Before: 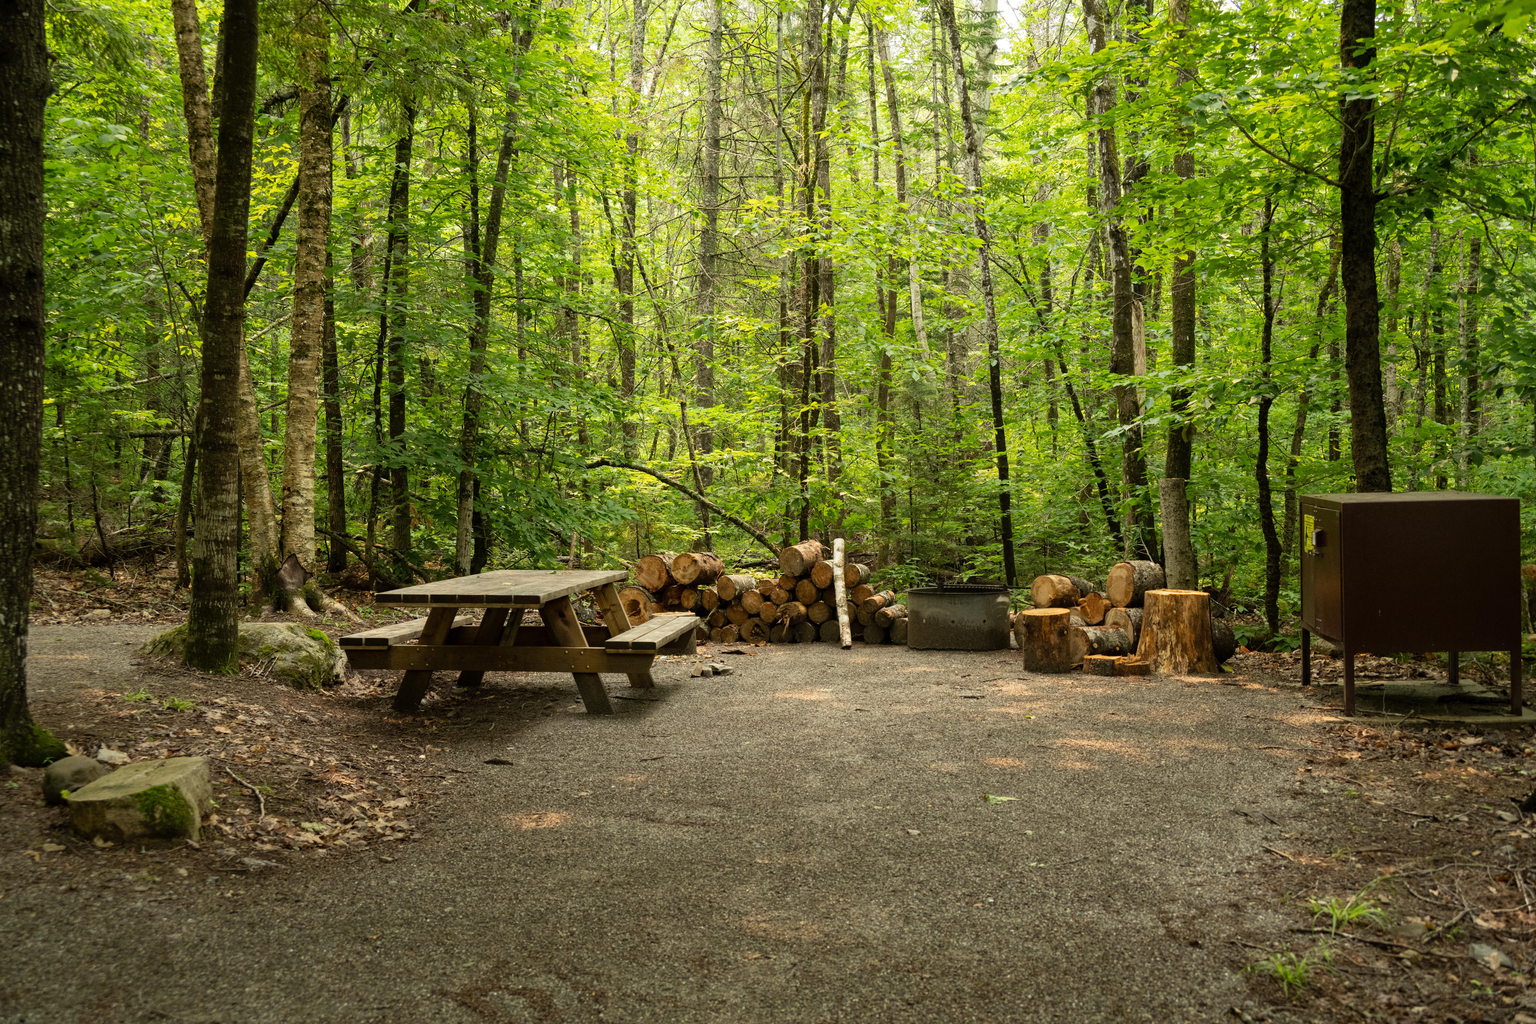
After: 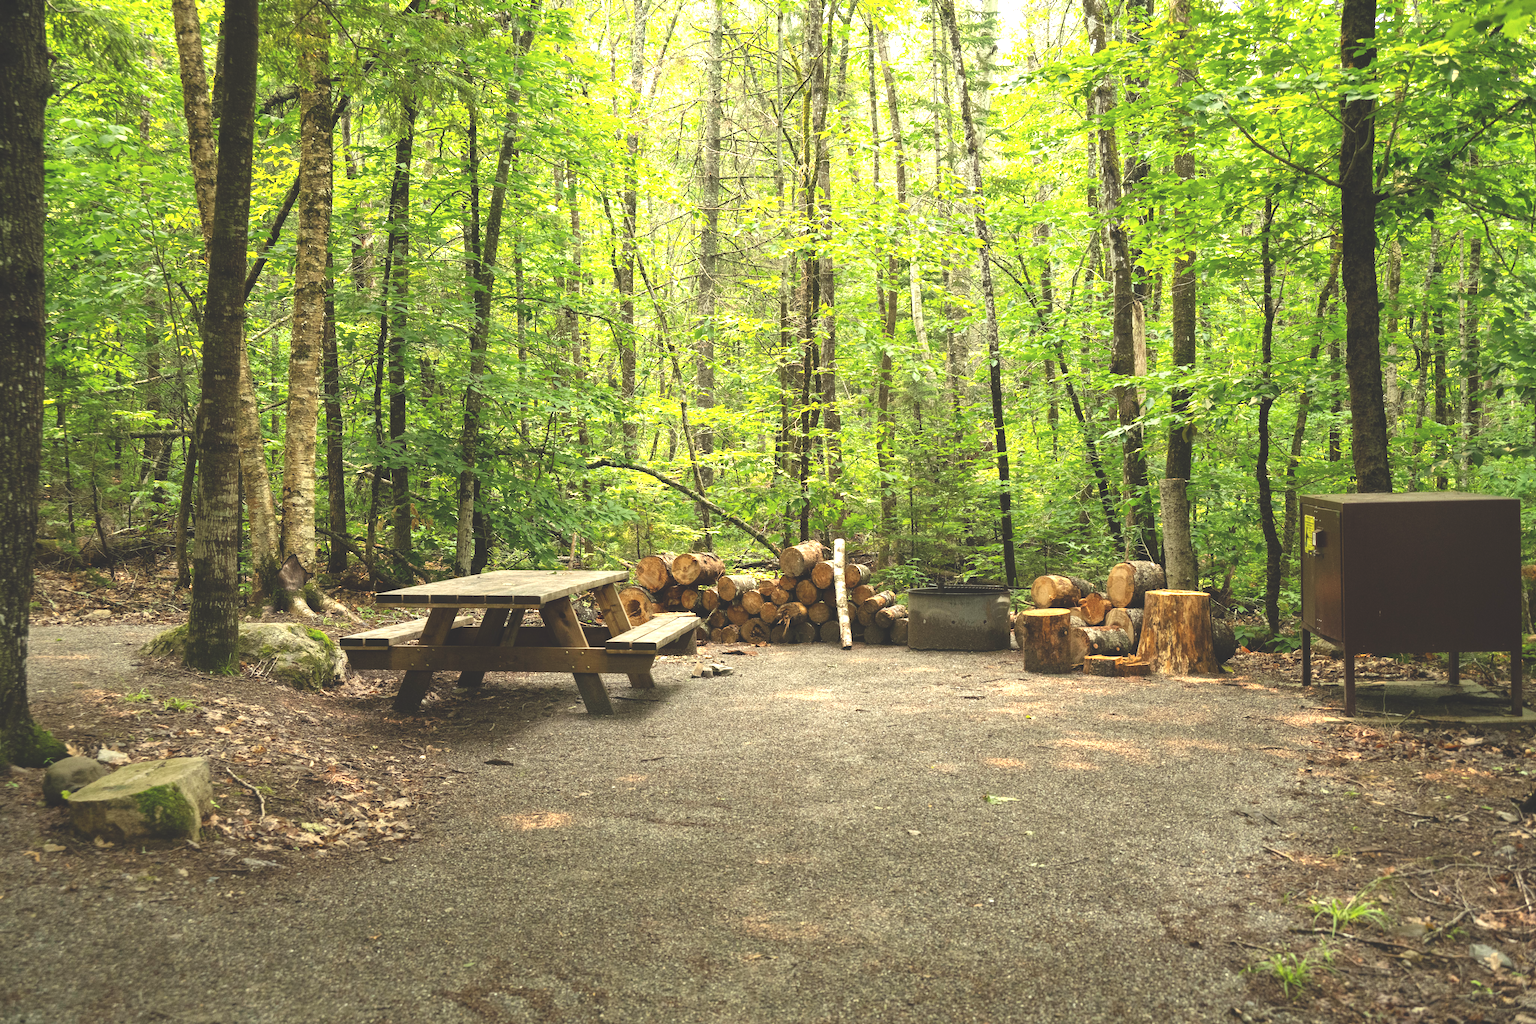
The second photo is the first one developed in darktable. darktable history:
exposure: black level correction -0.015, exposure -0.129 EV, compensate exposure bias true, compensate highlight preservation false
